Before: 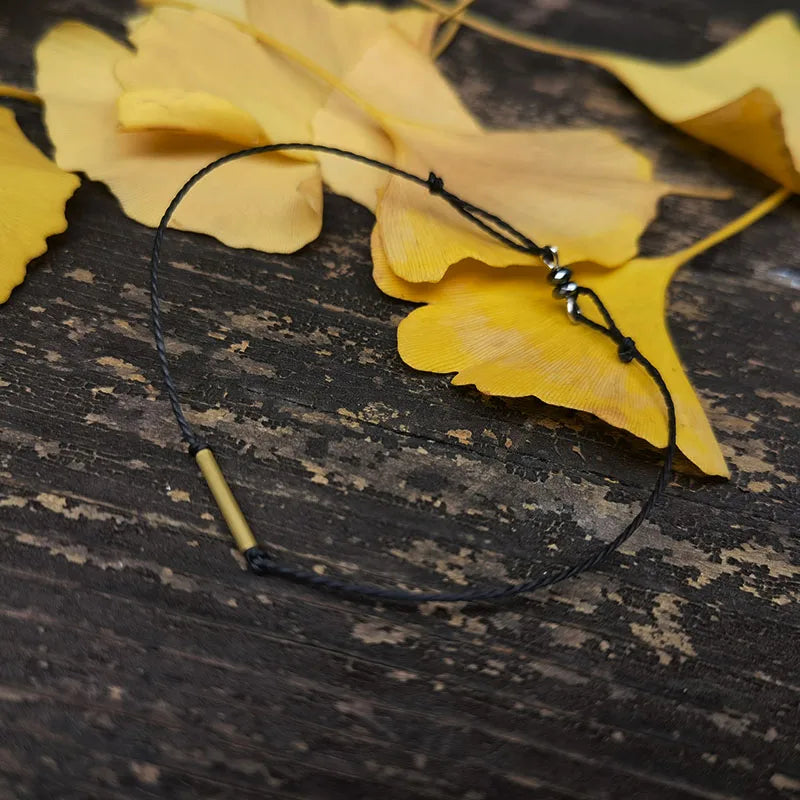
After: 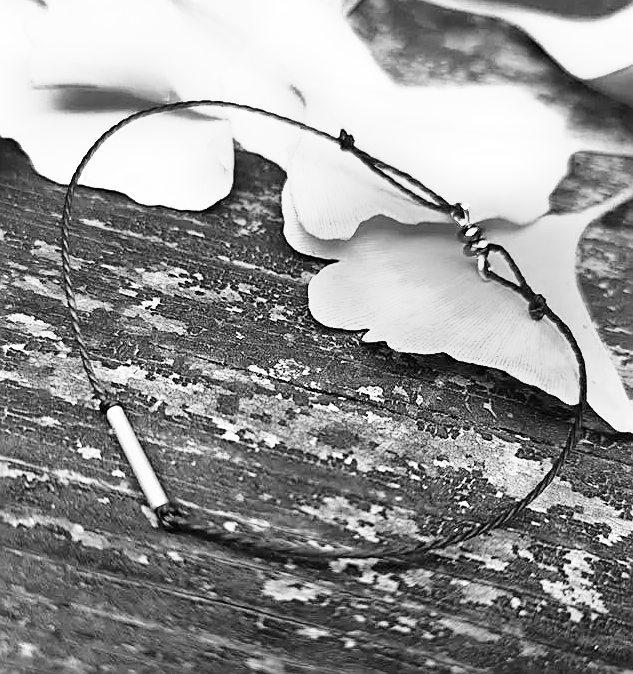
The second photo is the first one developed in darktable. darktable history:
sharpen: on, module defaults
base curve: curves: ch0 [(0, 0) (0.007, 0.004) (0.027, 0.03) (0.046, 0.07) (0.207, 0.54) (0.442, 0.872) (0.673, 0.972) (1, 1)], preserve colors none
crop: left 11.225%, top 5.381%, right 9.565%, bottom 10.314%
exposure: black level correction 0, exposure 1.173 EV, compensate exposure bias true, compensate highlight preservation false
local contrast: mode bilateral grid, contrast 20, coarseness 50, detail 141%, midtone range 0.2
monochrome: a -11.7, b 1.62, size 0.5, highlights 0.38
contrast equalizer: octaves 7, y [[0.6 ×6], [0.55 ×6], [0 ×6], [0 ×6], [0 ×6]], mix -0.3
